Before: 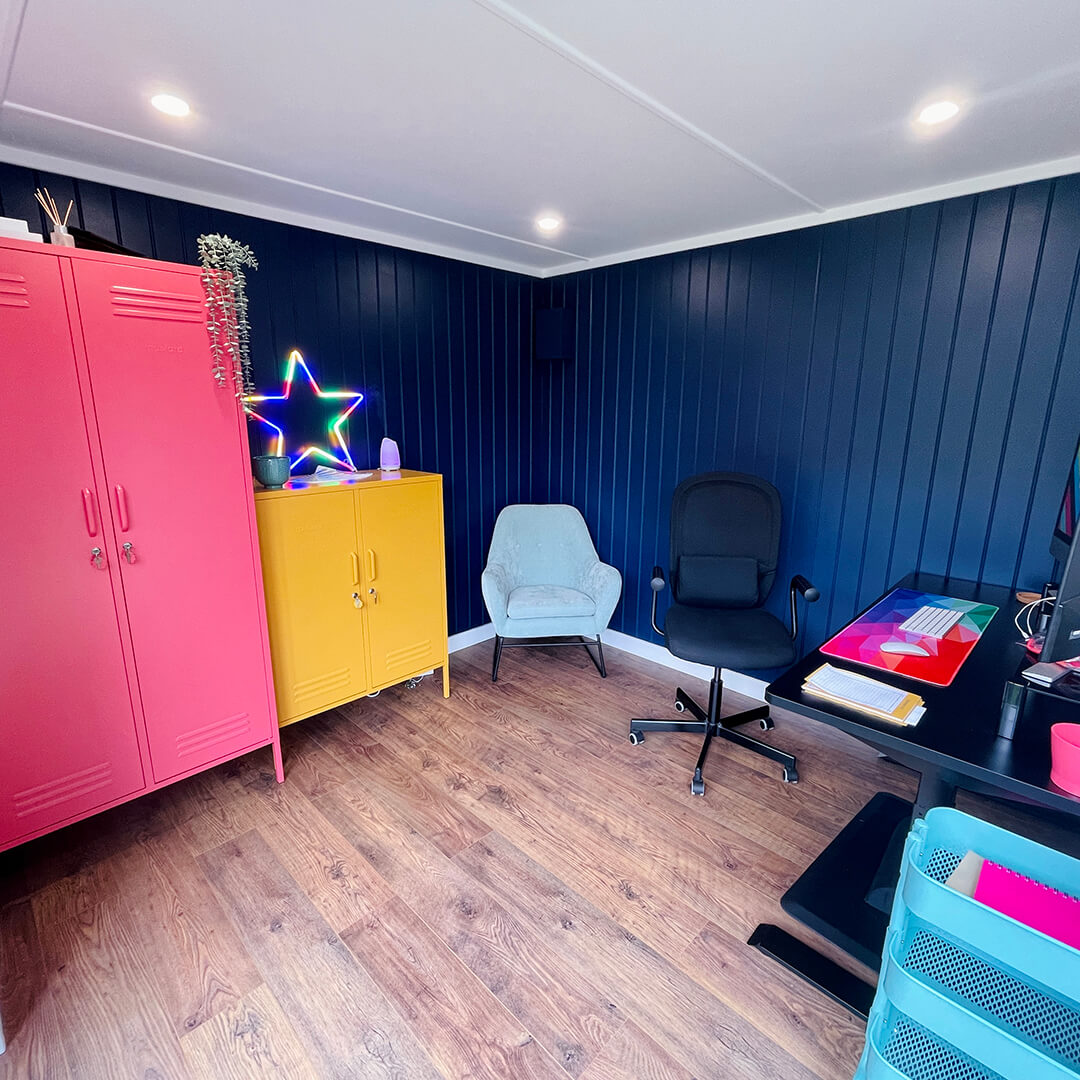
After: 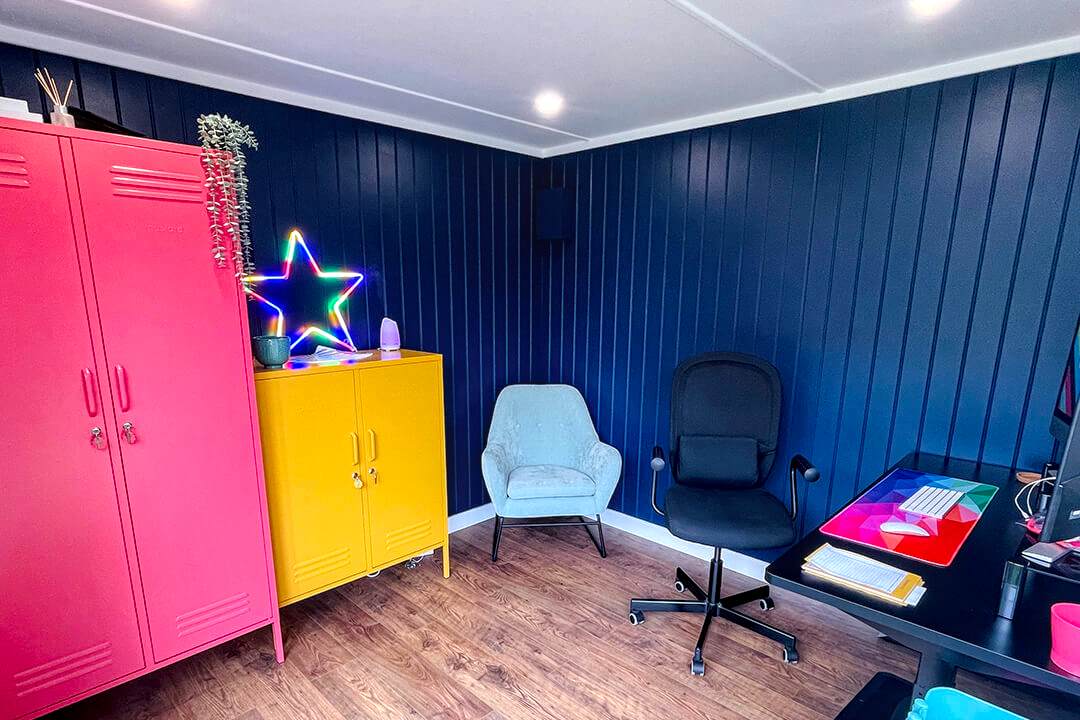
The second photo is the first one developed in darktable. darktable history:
local contrast: on, module defaults
white balance: red 0.986, blue 1.01
crop: top 11.166%, bottom 22.168%
color balance rgb: perceptual saturation grading › global saturation 10%, global vibrance 10%
exposure: exposure 0.3 EV, compensate highlight preservation false
haze removal: strength 0.1, compatibility mode true, adaptive false
